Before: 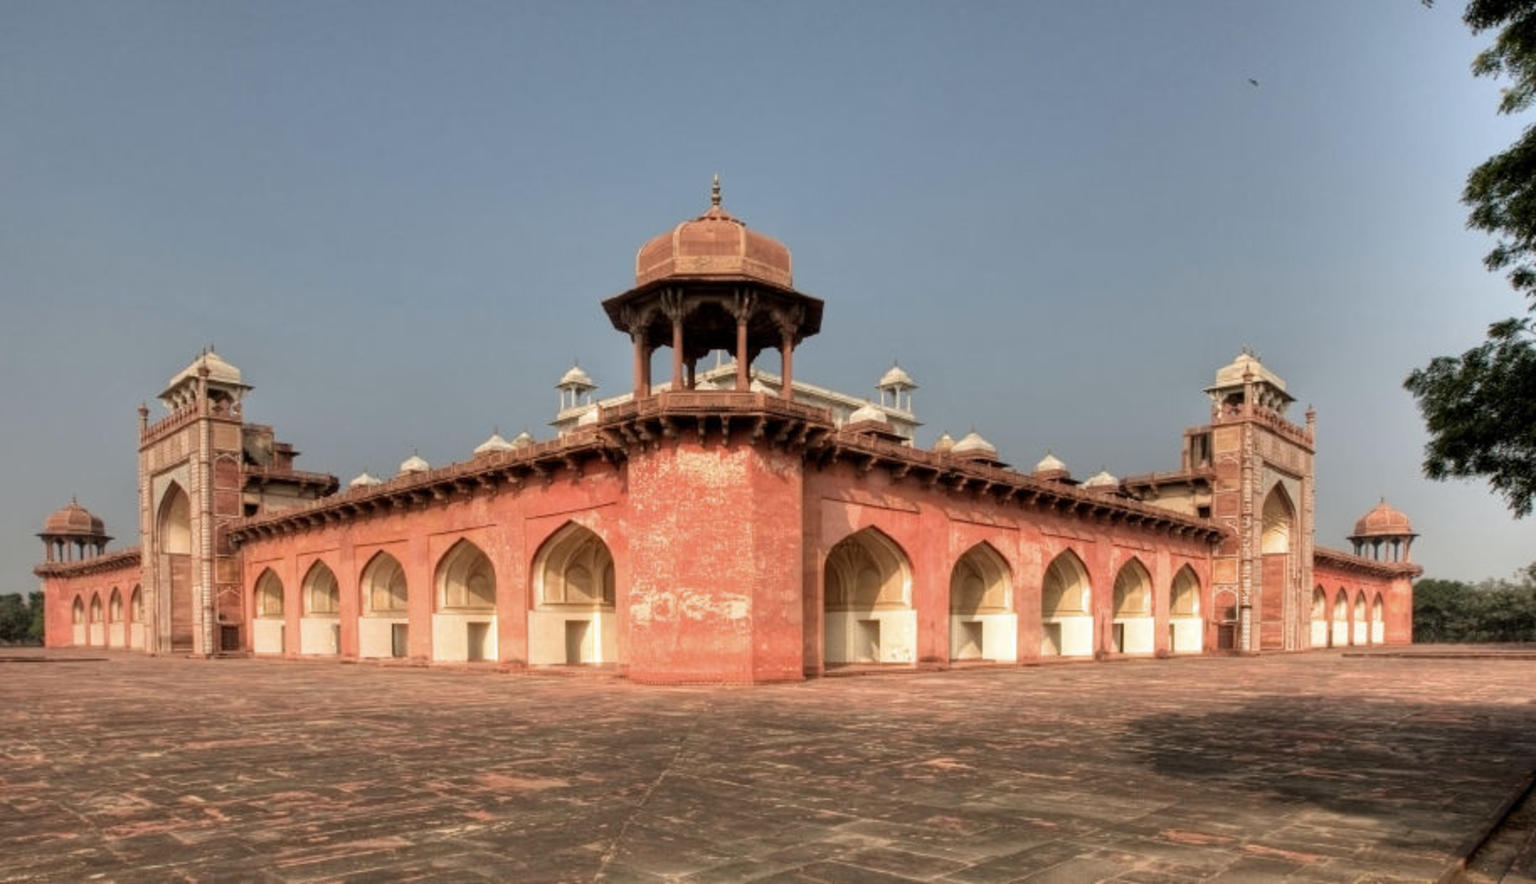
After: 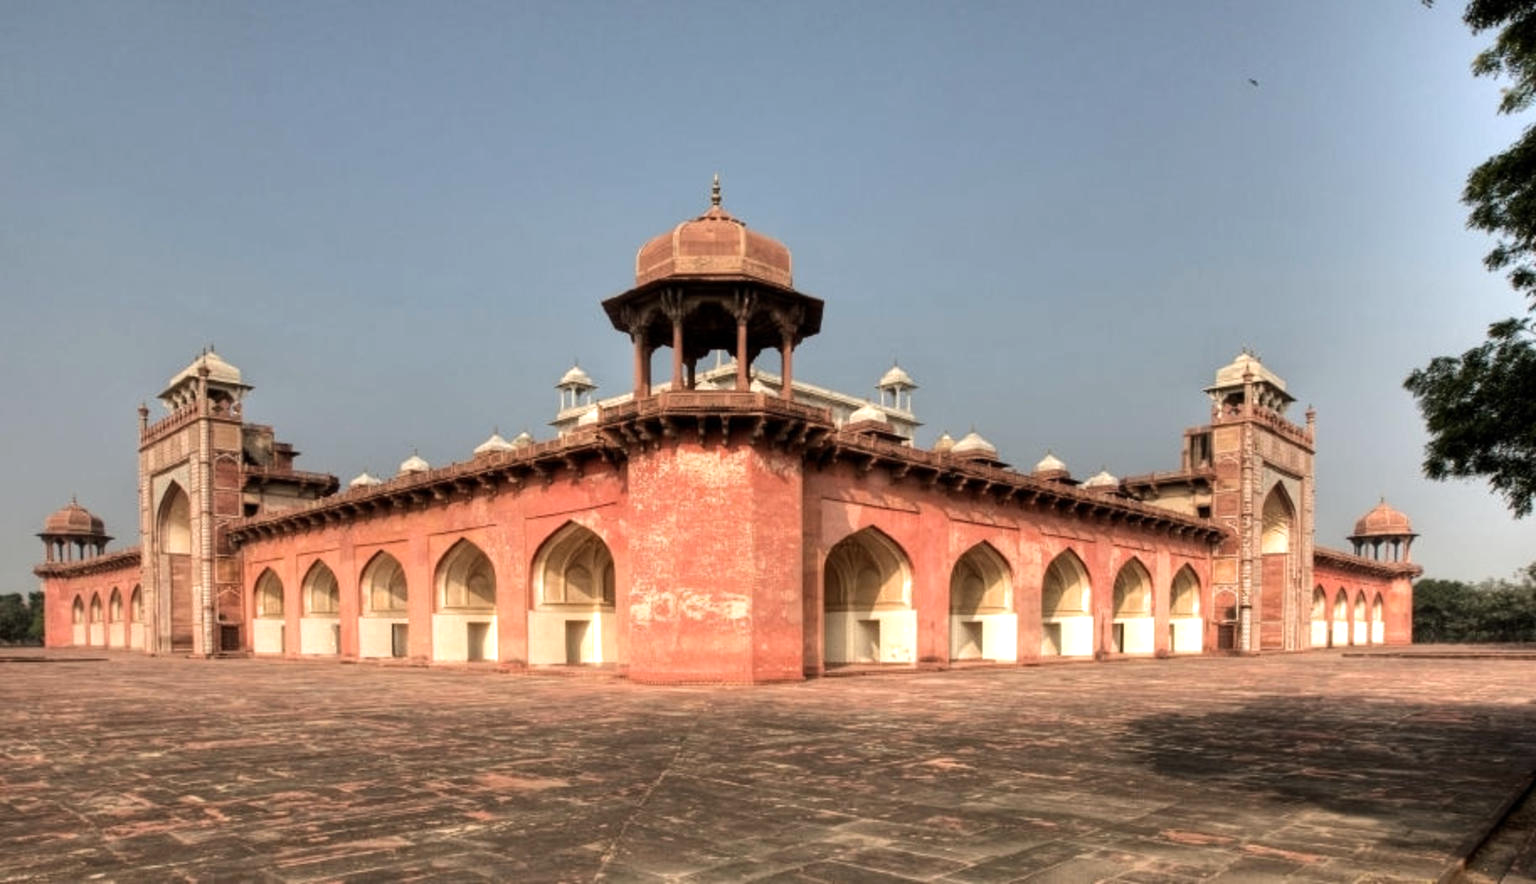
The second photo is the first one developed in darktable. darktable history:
tone equalizer: -8 EV -0.422 EV, -7 EV -0.396 EV, -6 EV -0.354 EV, -5 EV -0.261 EV, -3 EV 0.204 EV, -2 EV 0.305 EV, -1 EV 0.365 EV, +0 EV 0.408 EV, edges refinement/feathering 500, mask exposure compensation -1.57 EV, preserve details no
